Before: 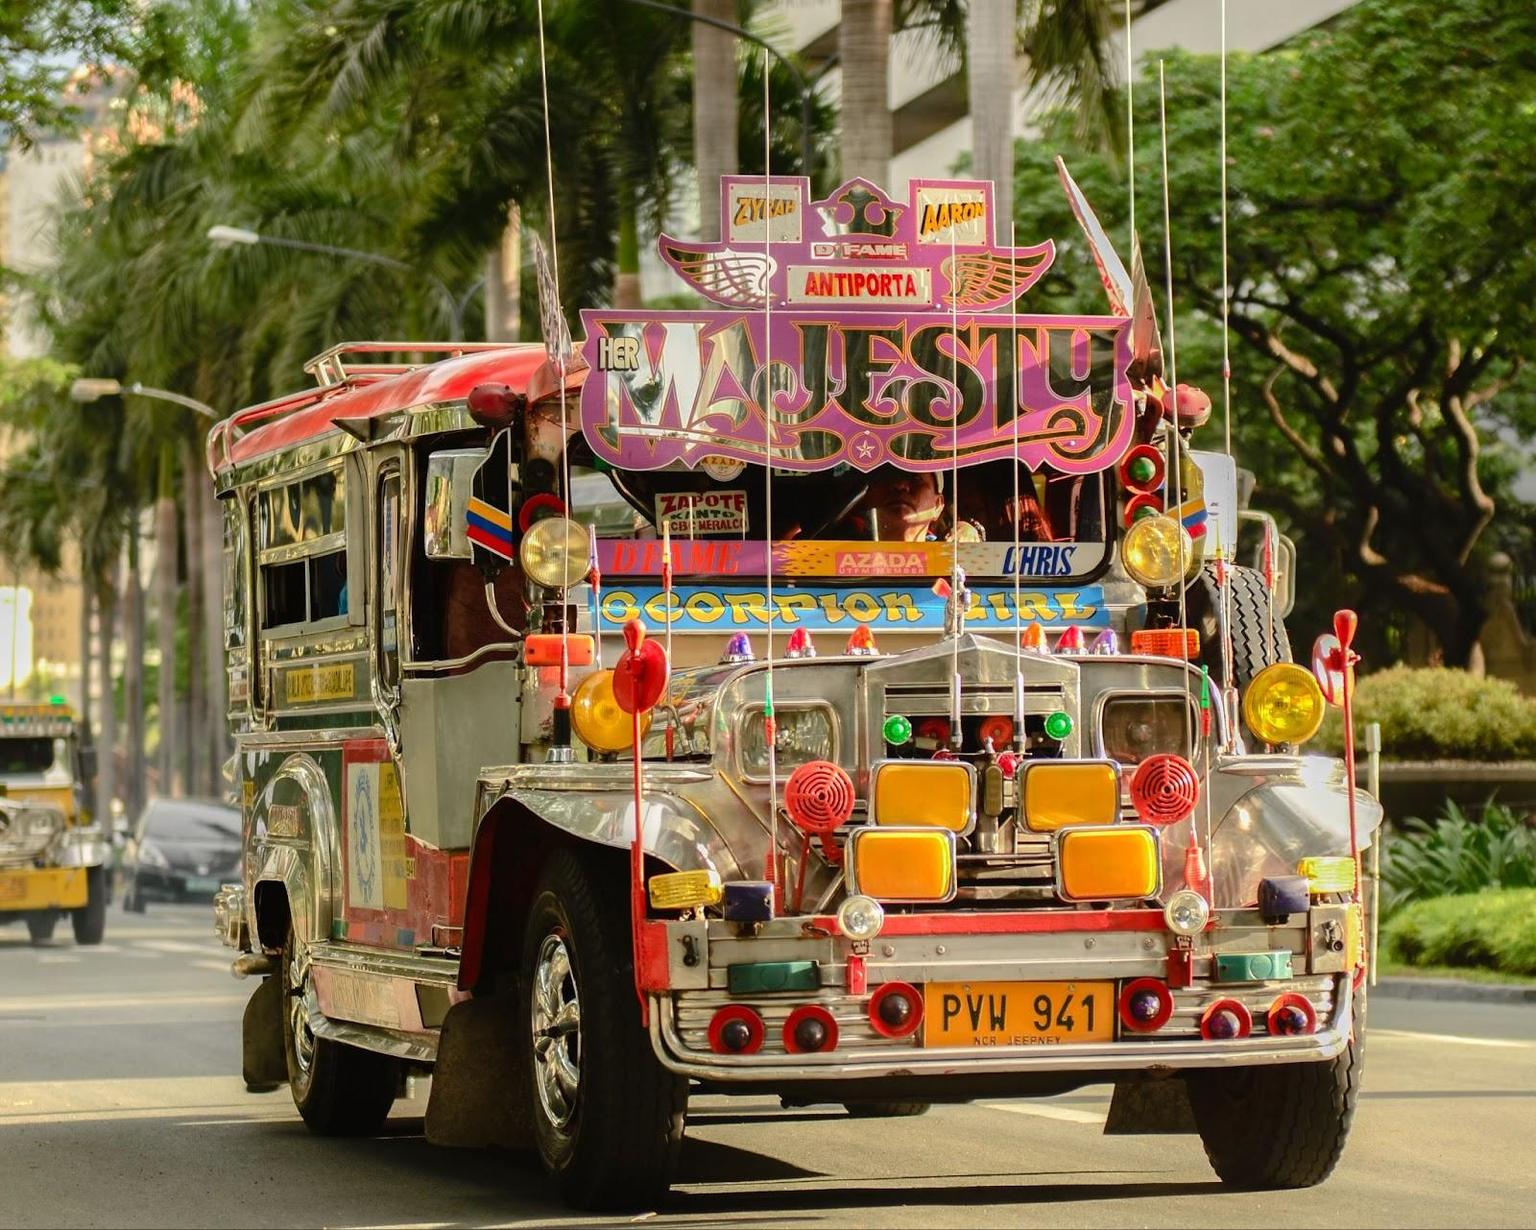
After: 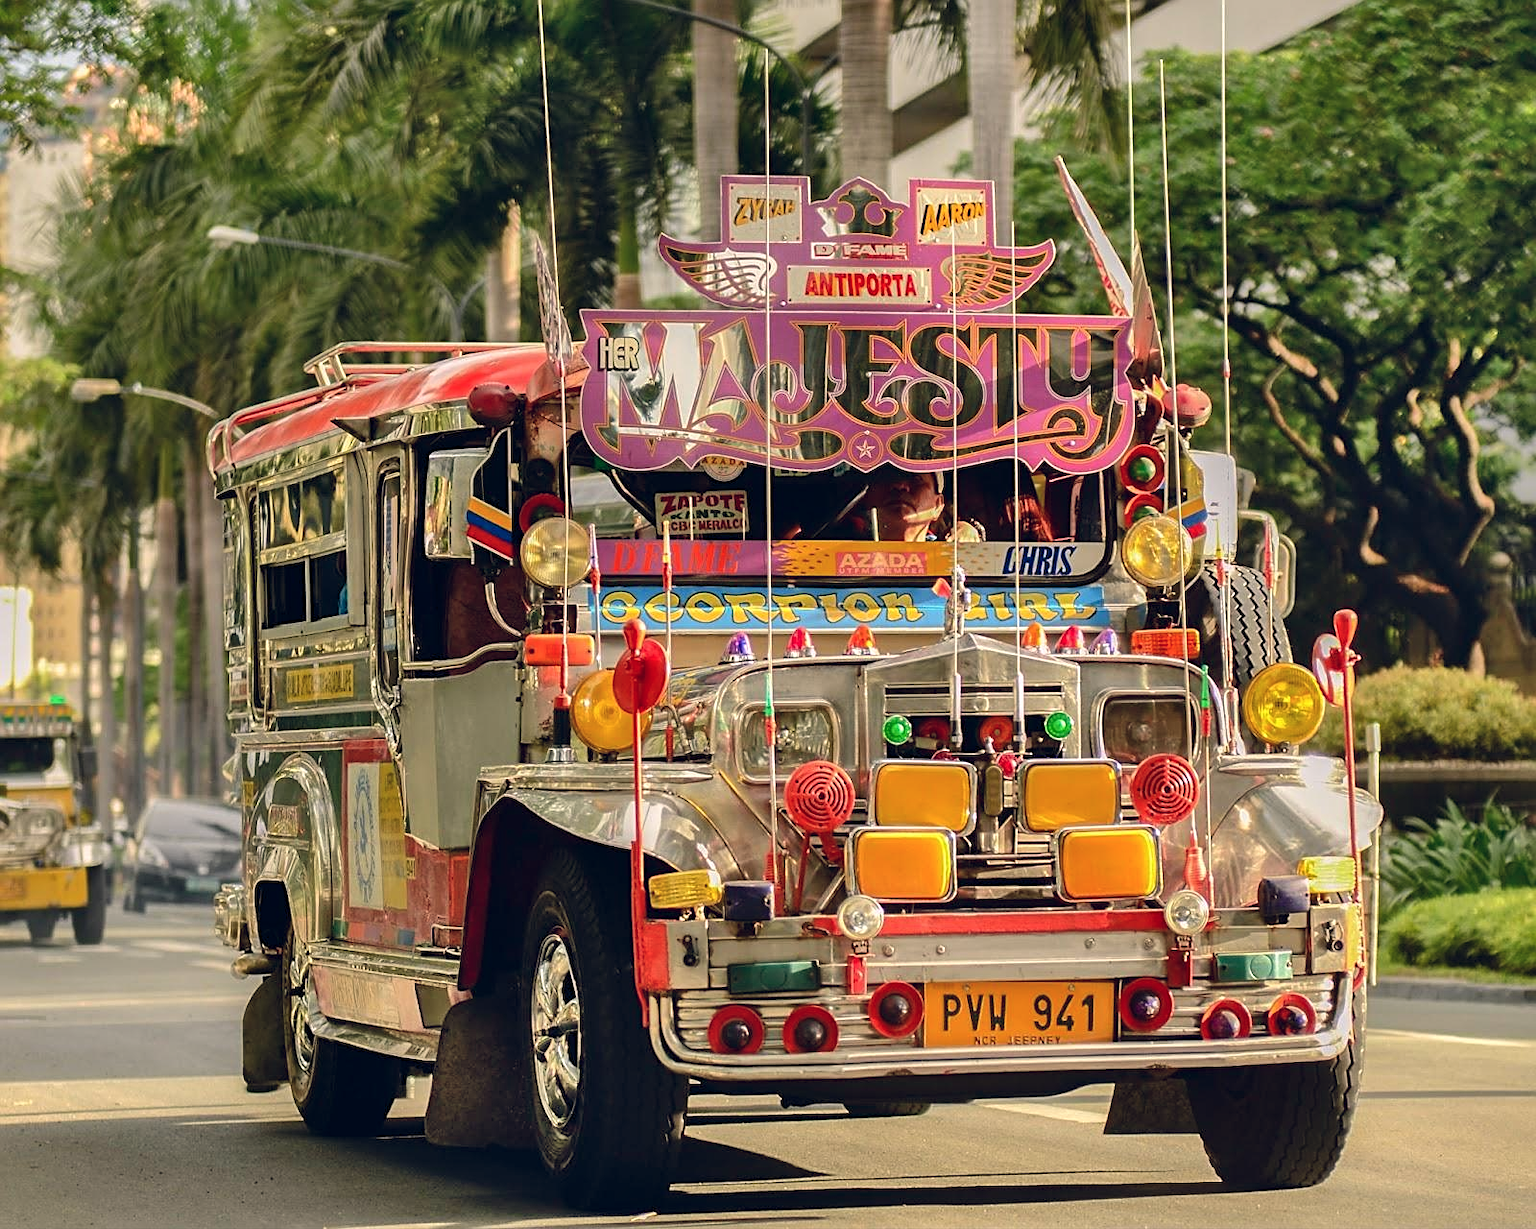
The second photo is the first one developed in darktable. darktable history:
shadows and highlights: shadows 60, highlights -60.23, soften with gaussian
color balance rgb: shadows lift › hue 87.51°, highlights gain › chroma 1.62%, highlights gain › hue 55.1°, global offset › chroma 0.1%, global offset › hue 253.66°, linear chroma grading › global chroma 0.5%
sharpen: on, module defaults
